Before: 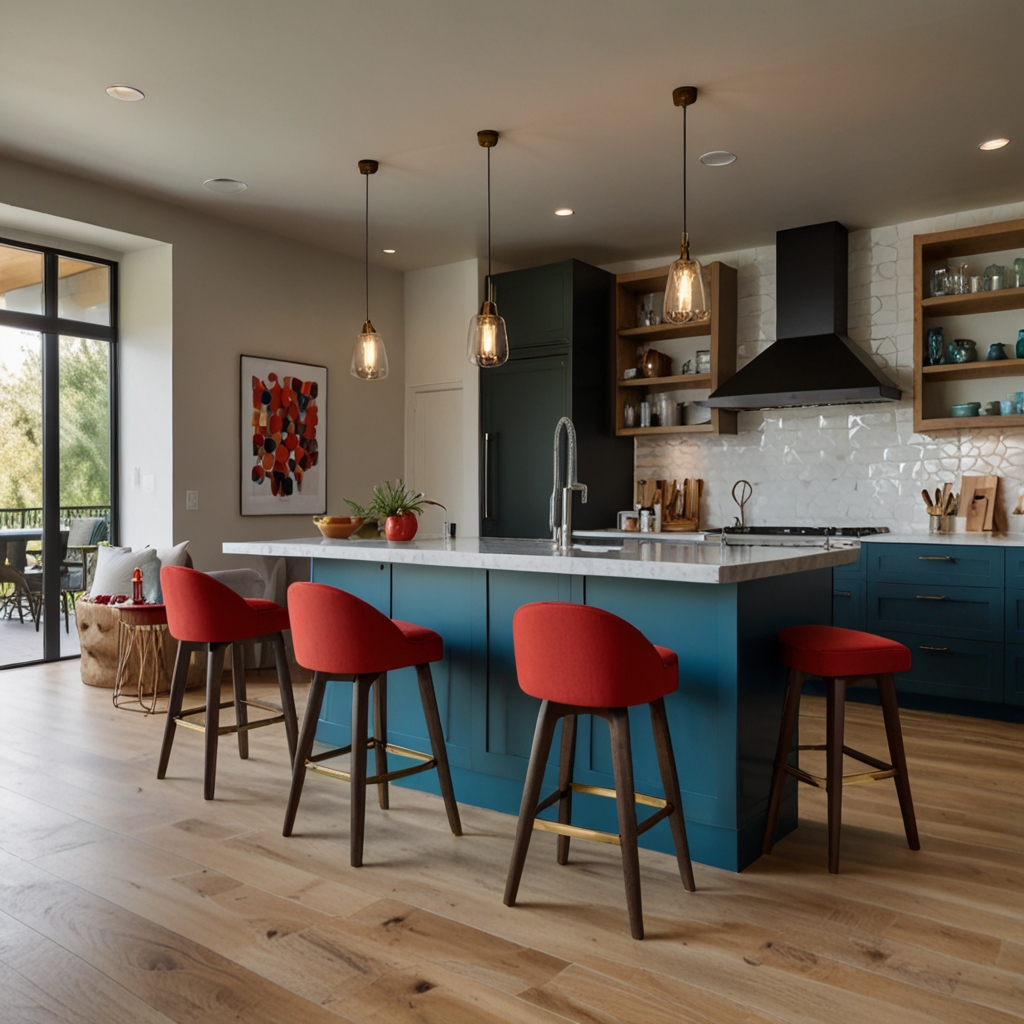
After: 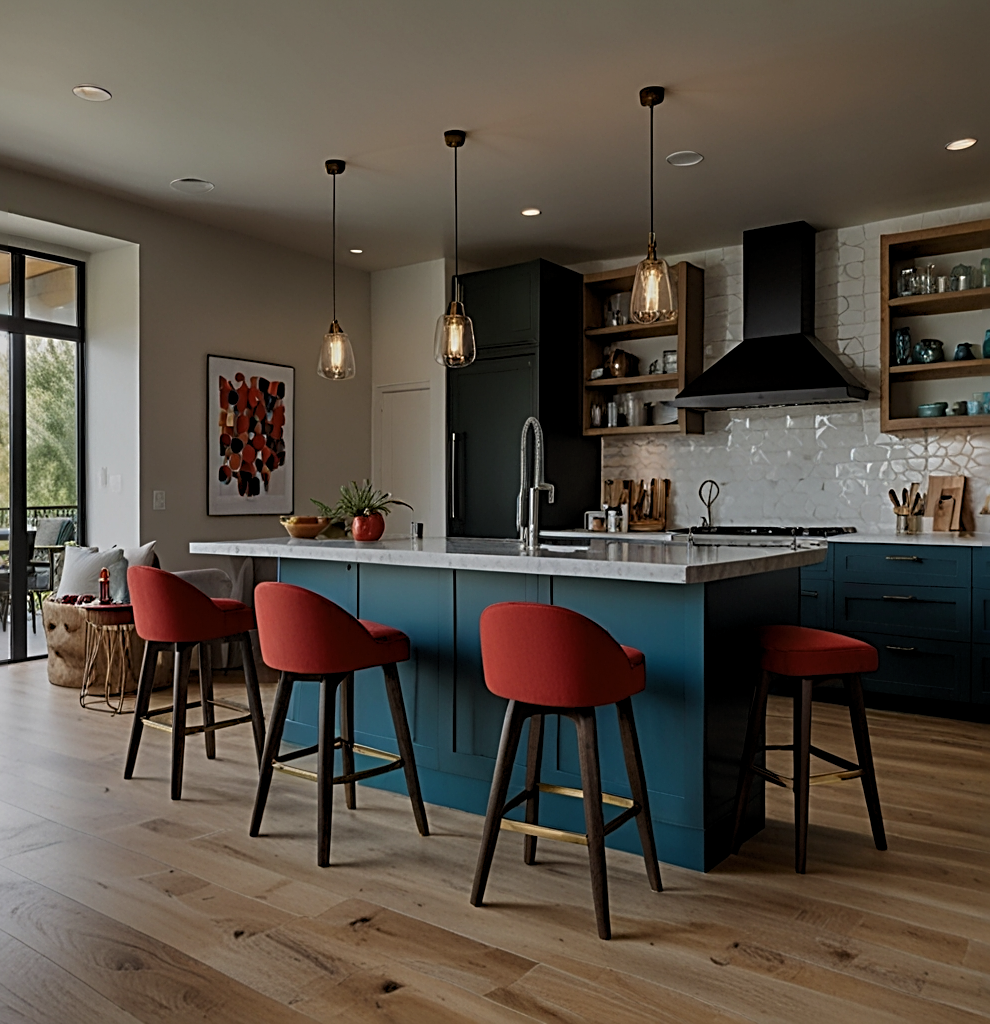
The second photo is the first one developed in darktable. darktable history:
exposure: exposure -0.582 EV, compensate highlight preservation false
crop and rotate: left 3.238%
levels: levels [0.026, 0.507, 0.987]
sharpen: radius 3.025, amount 0.757
